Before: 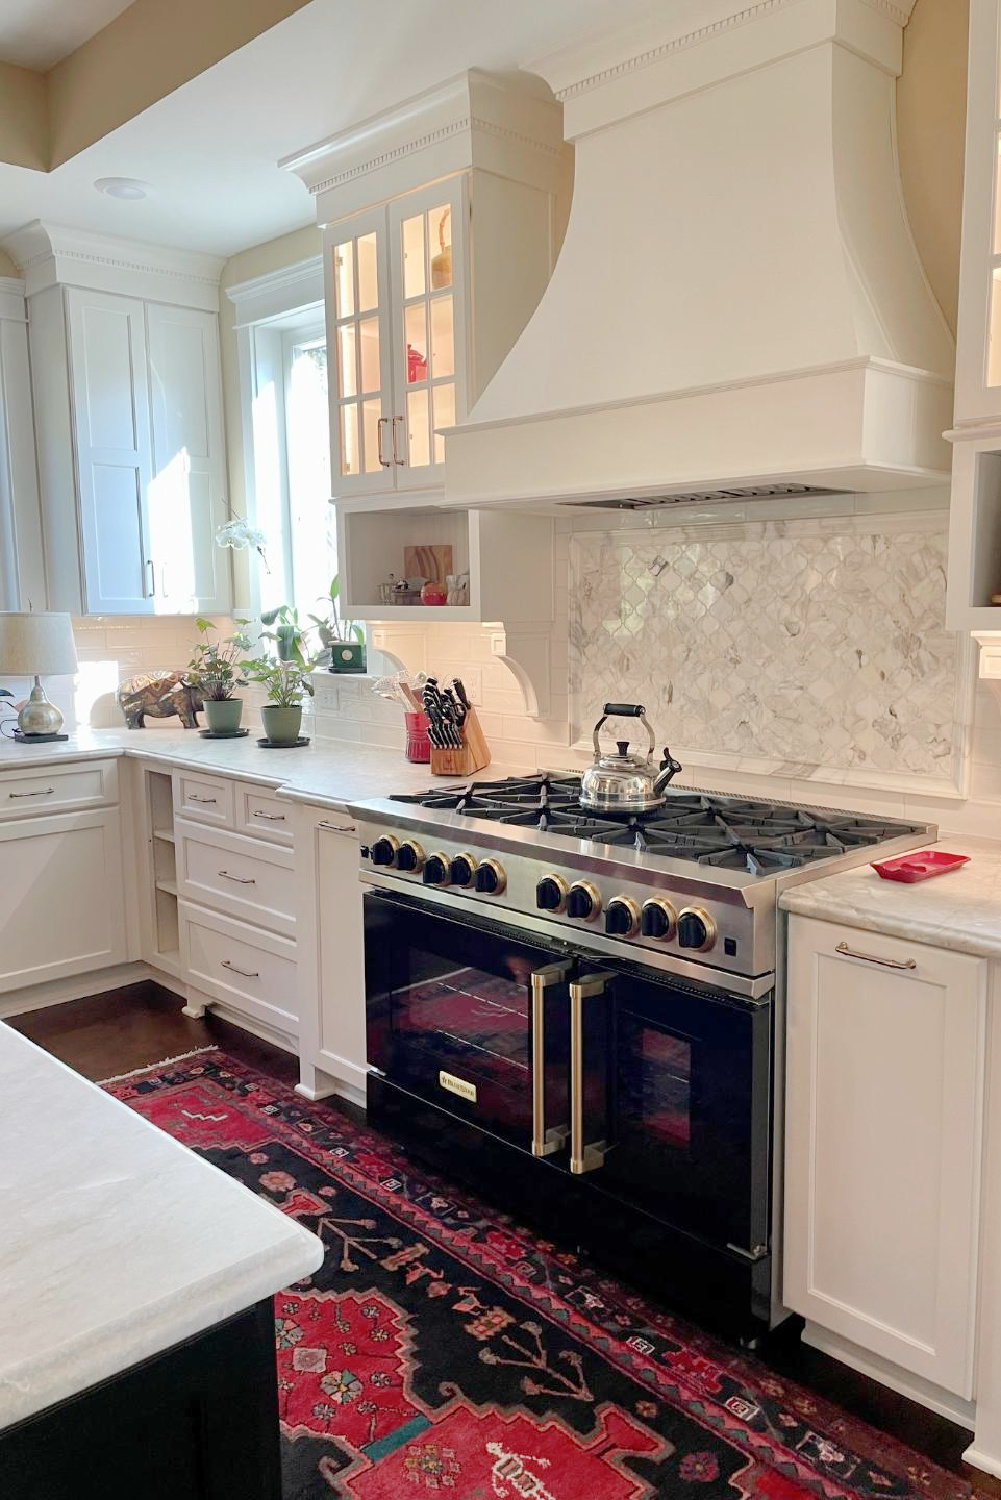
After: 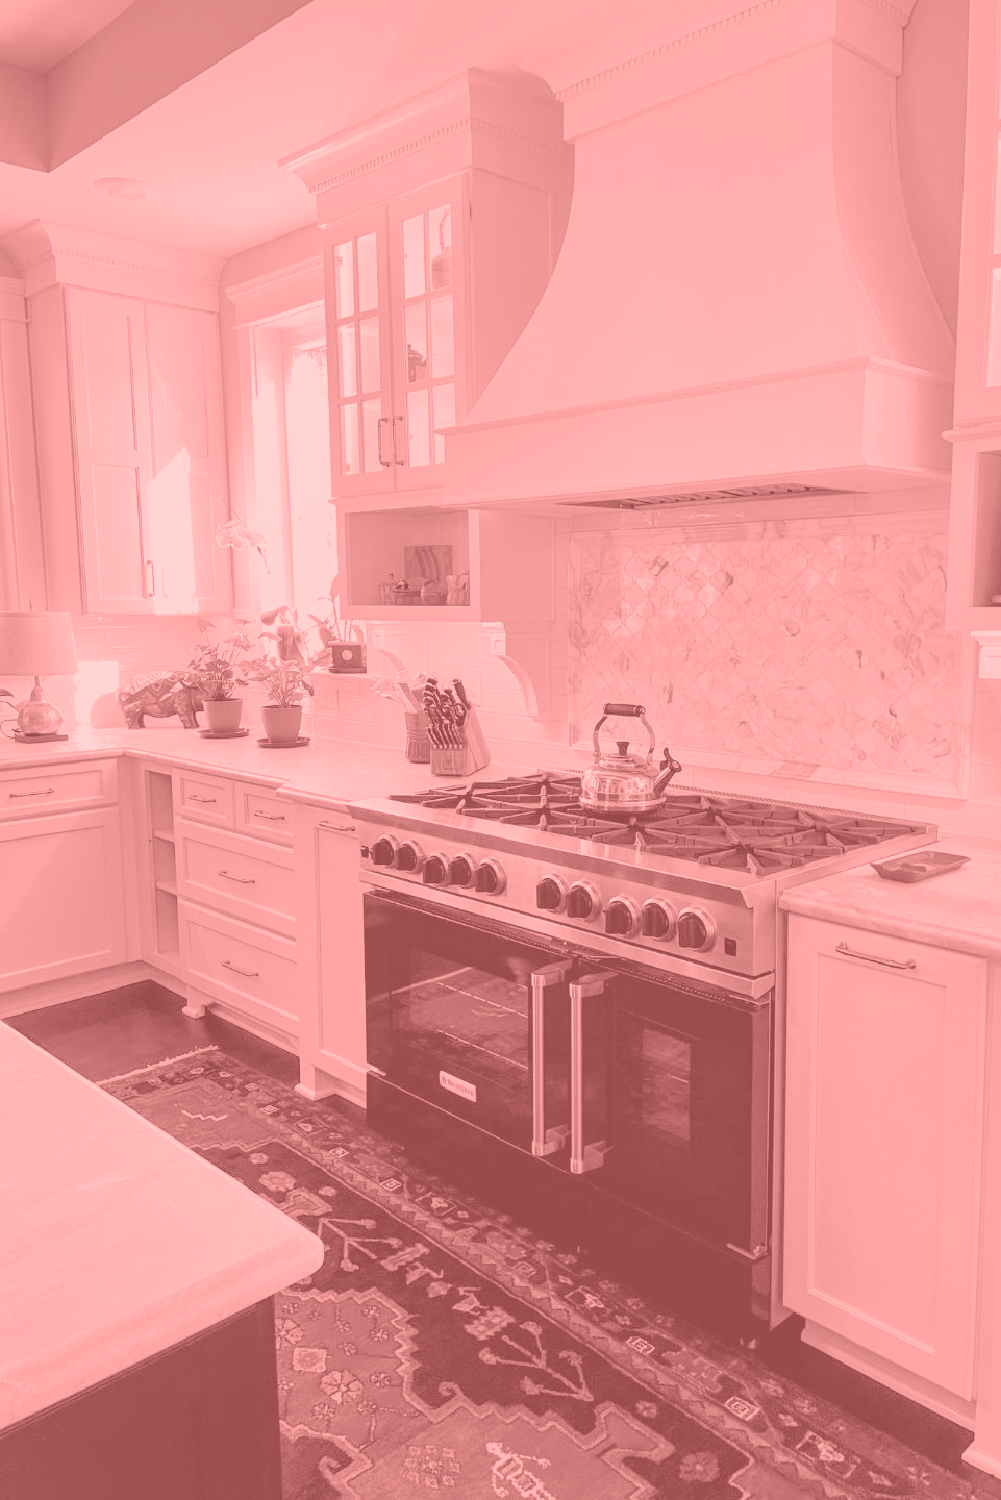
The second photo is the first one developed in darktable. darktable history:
colorize: saturation 51%, source mix 50.67%, lightness 50.67%
local contrast: on, module defaults
